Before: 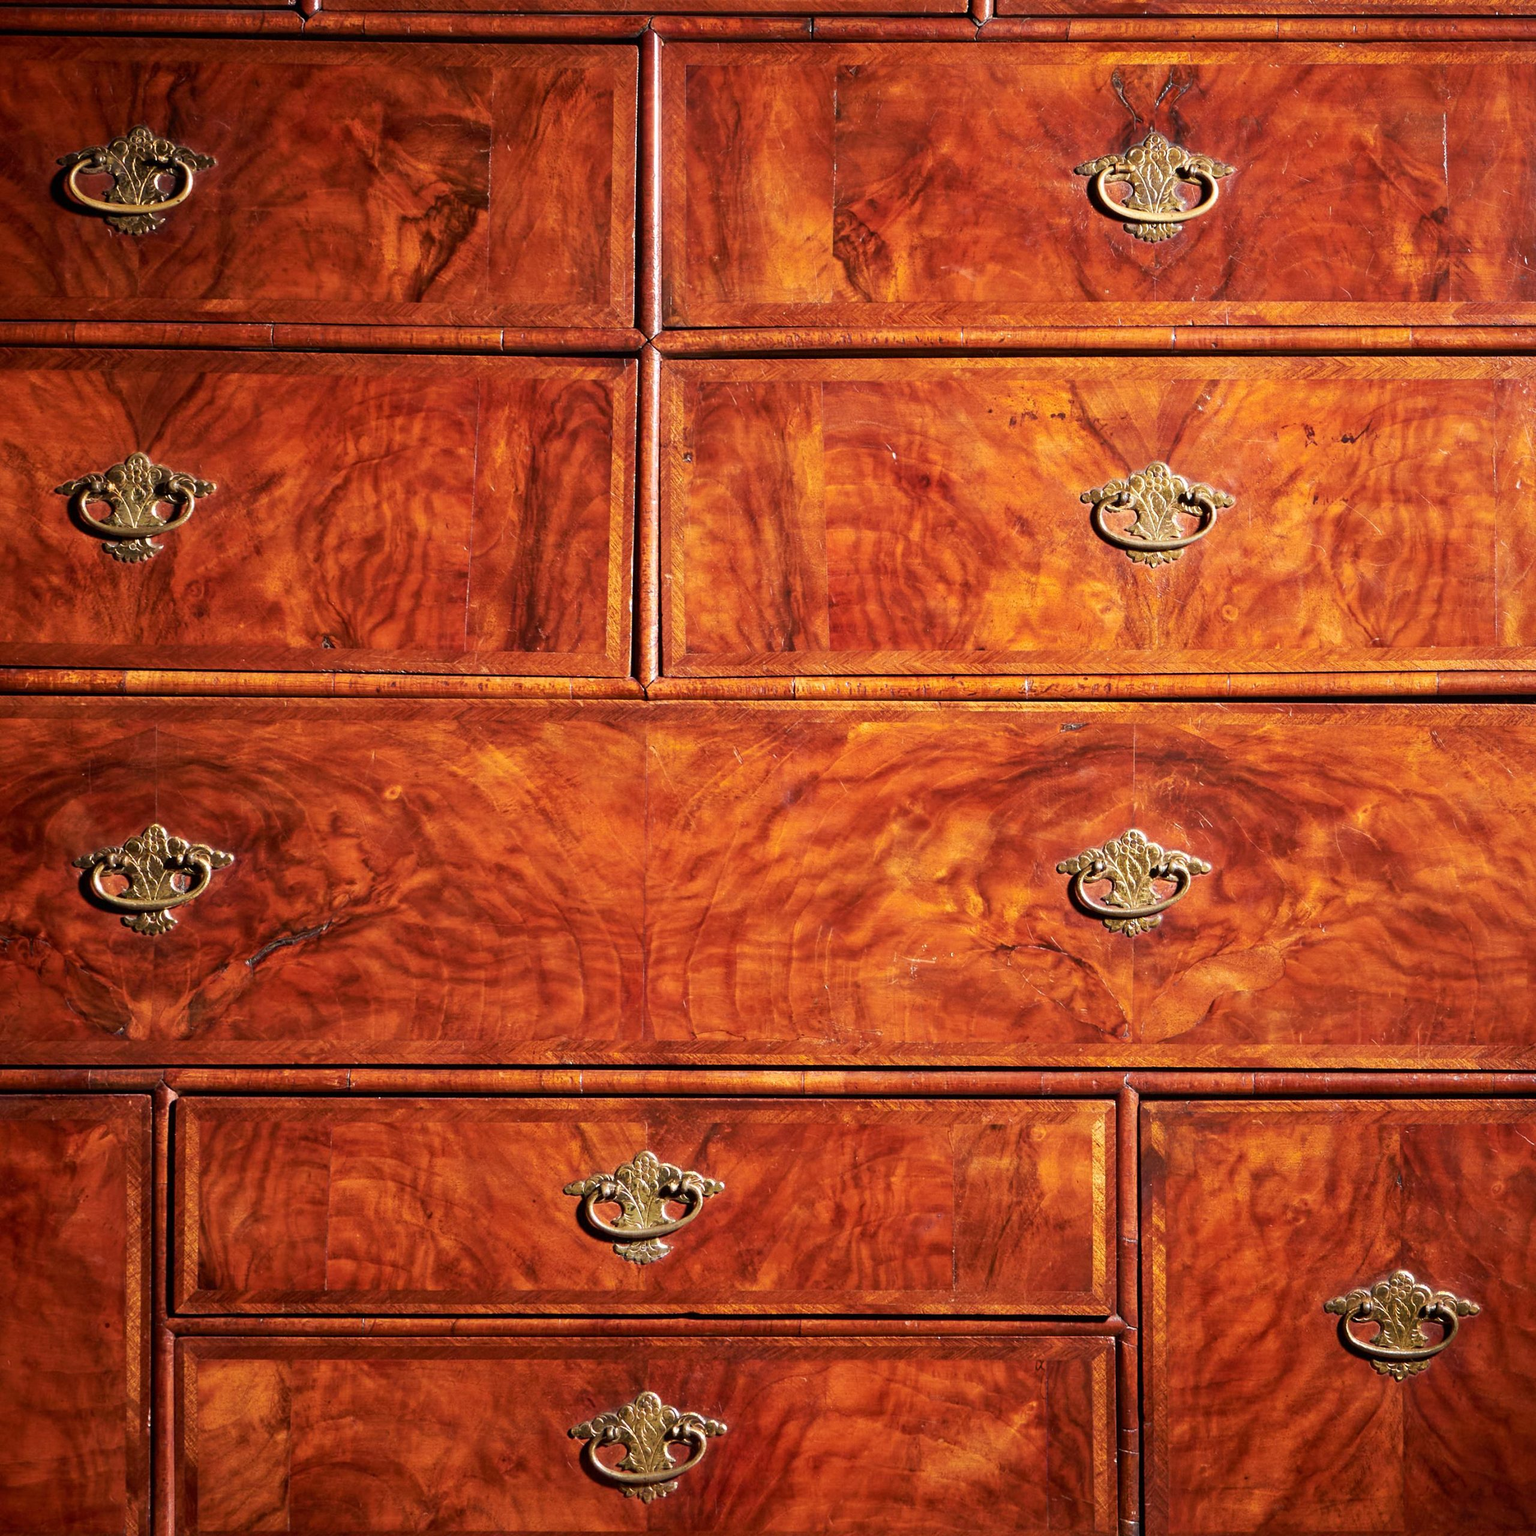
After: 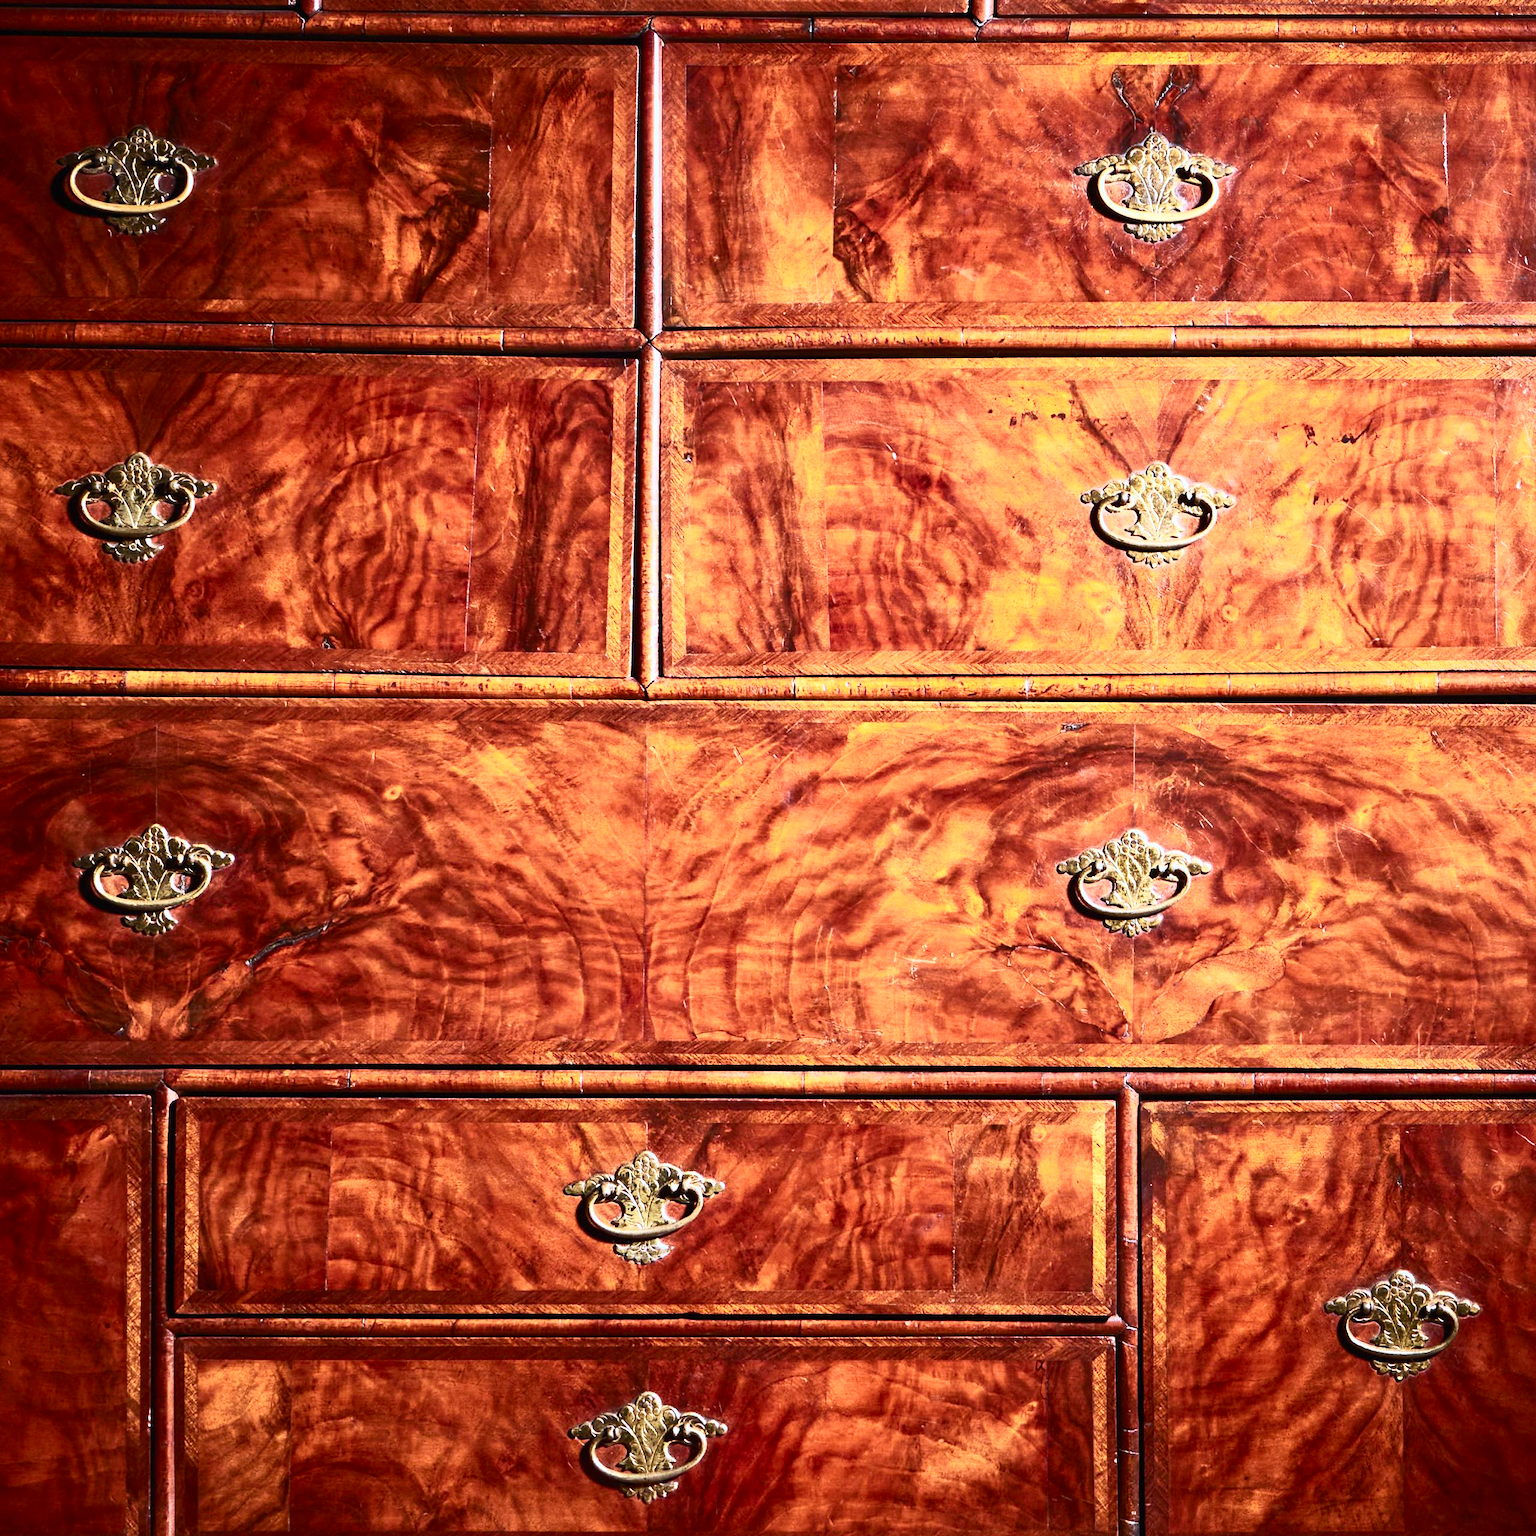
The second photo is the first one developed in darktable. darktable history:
white balance: red 0.926, green 1.003, blue 1.133
contrast brightness saturation: contrast 0.62, brightness 0.34, saturation 0.14
